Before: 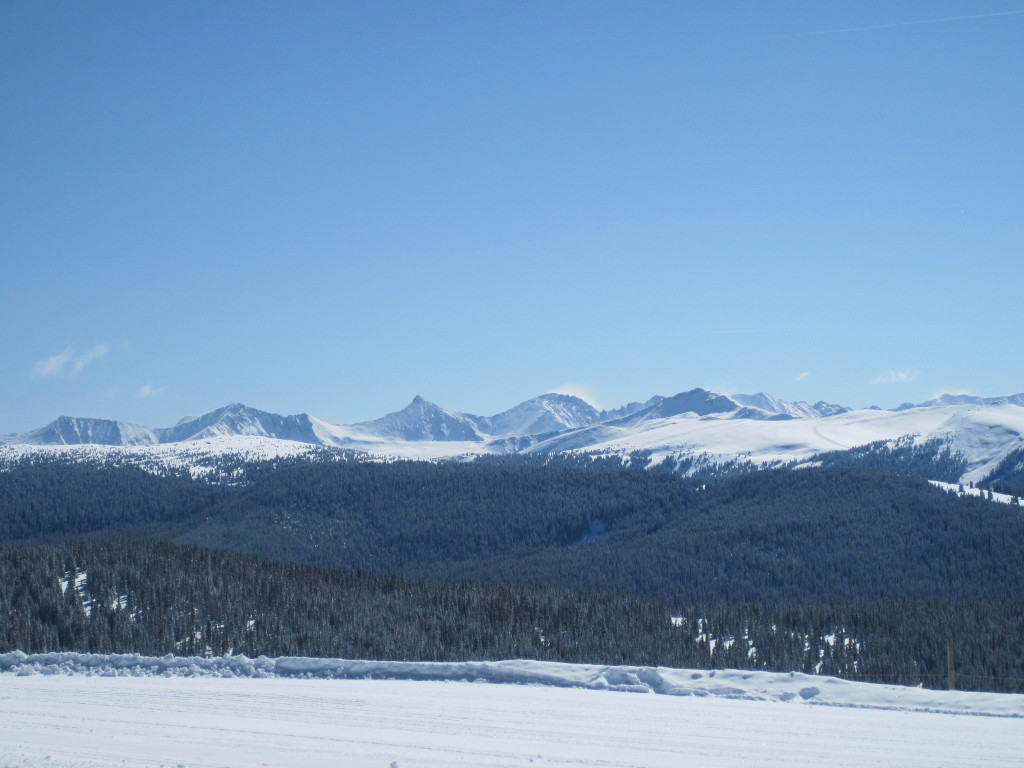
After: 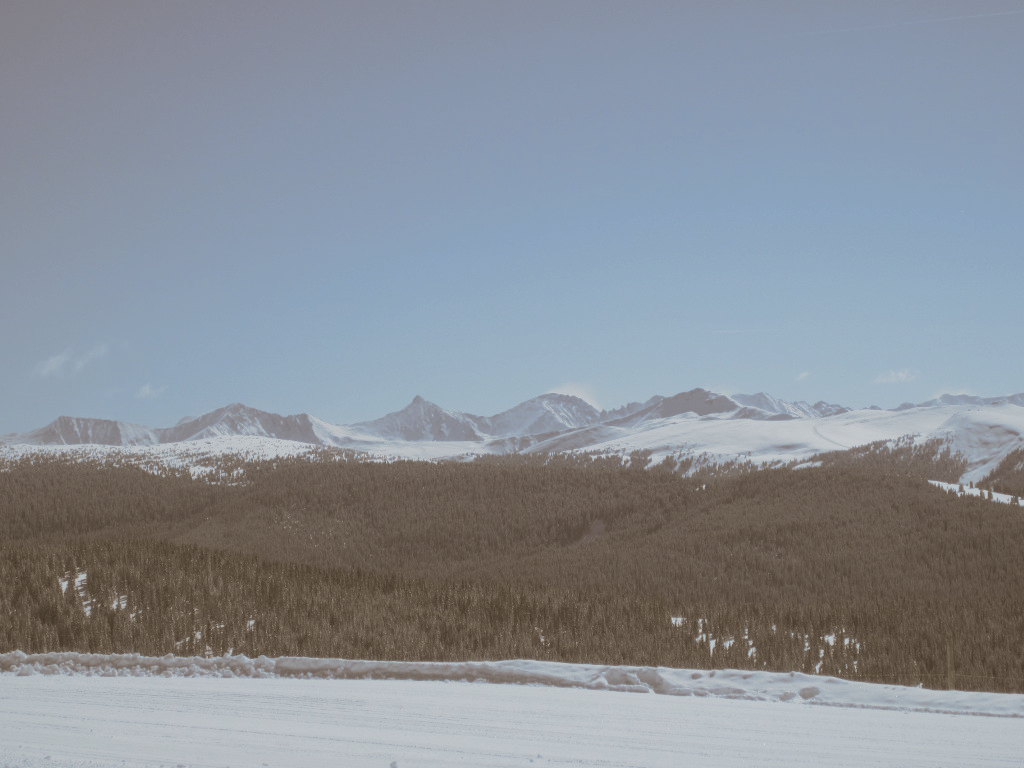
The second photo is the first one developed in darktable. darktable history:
contrast brightness saturation: contrast -0.26, saturation -0.43
split-toning: shadows › hue 37.98°, highlights › hue 185.58°, balance -55.261
